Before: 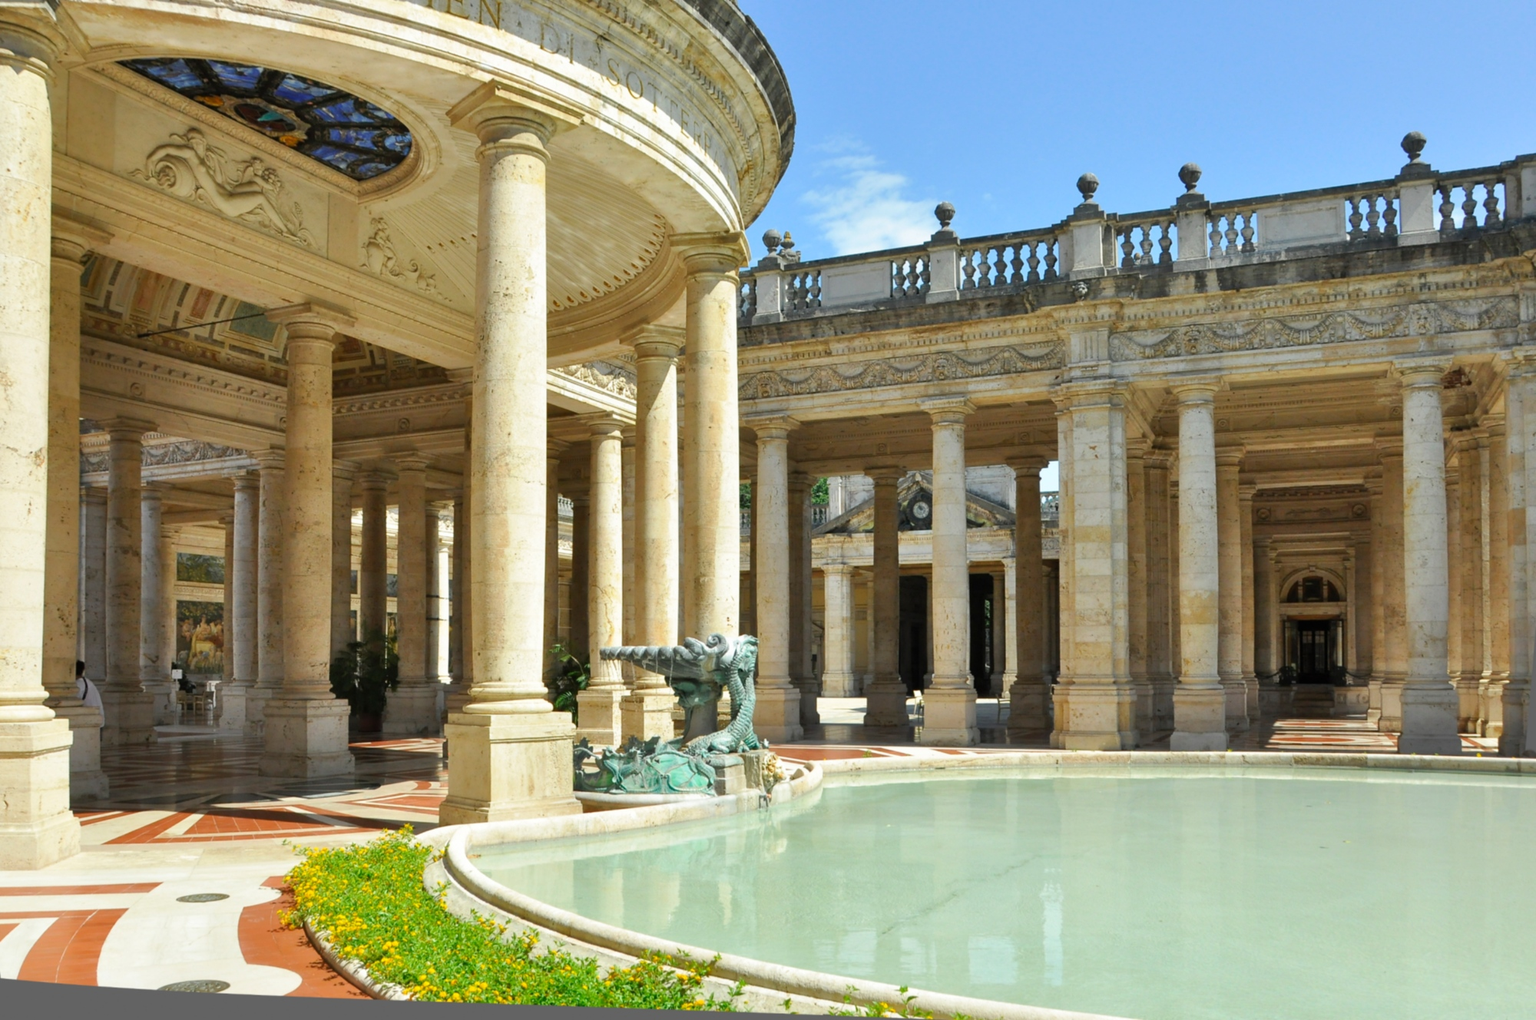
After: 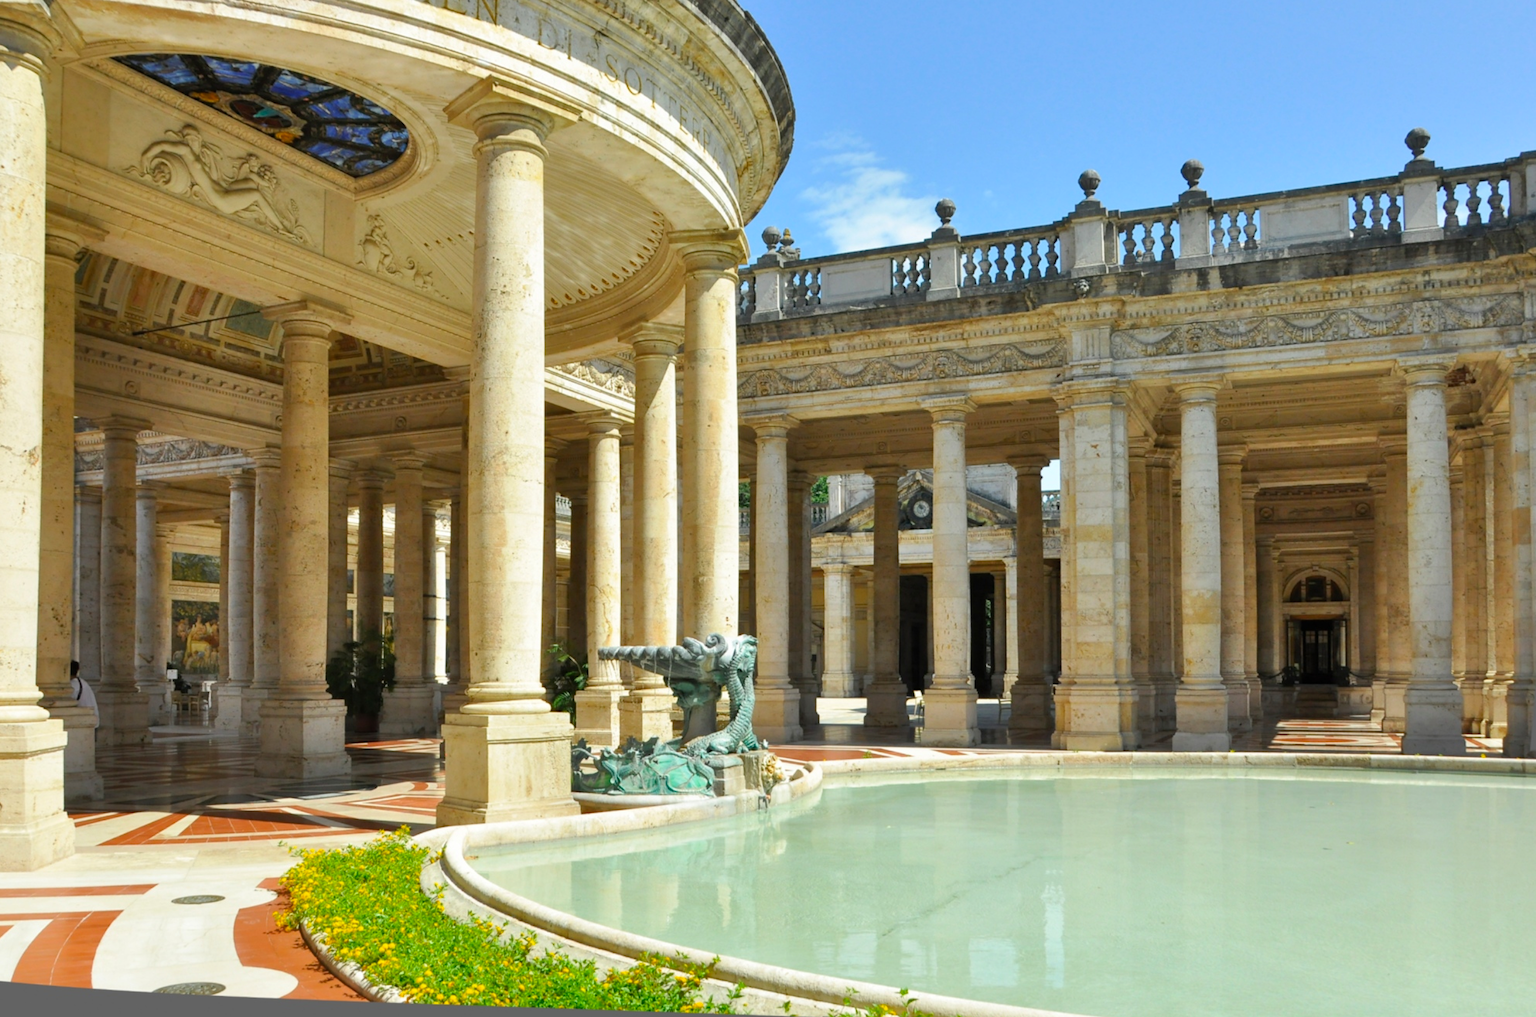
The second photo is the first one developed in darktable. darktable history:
crop: left 0.434%, top 0.485%, right 0.244%, bottom 0.386%
color balance rgb: perceptual saturation grading › global saturation 10%
